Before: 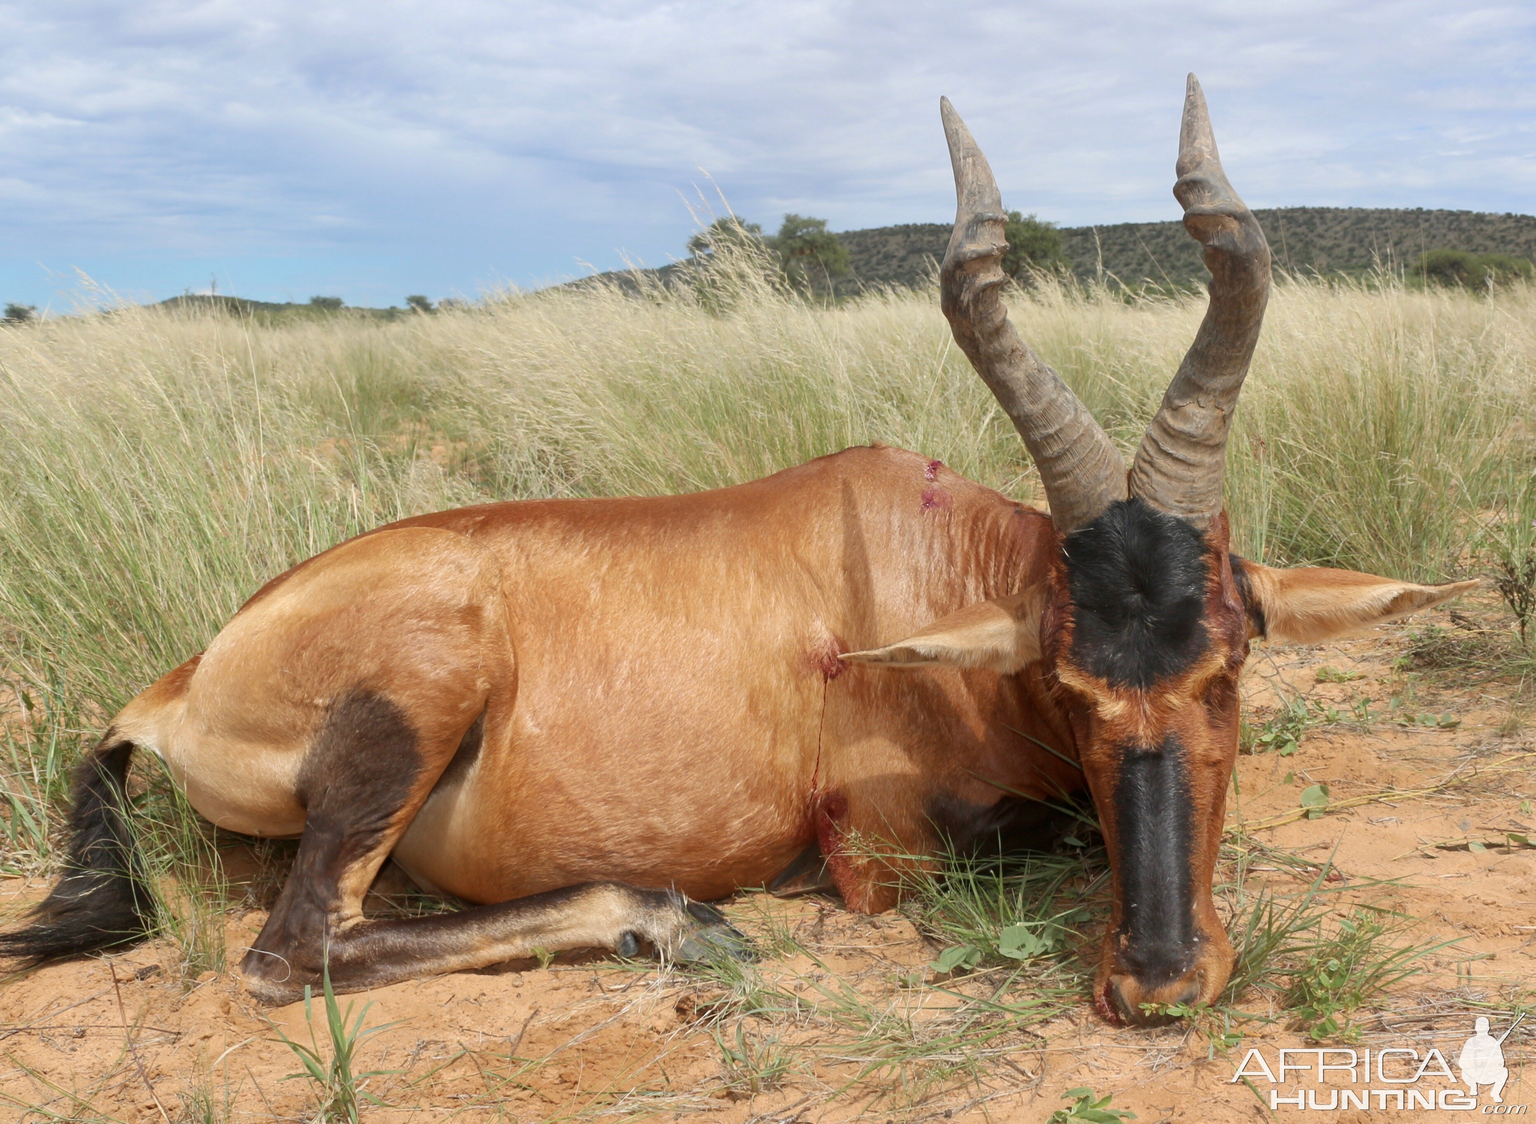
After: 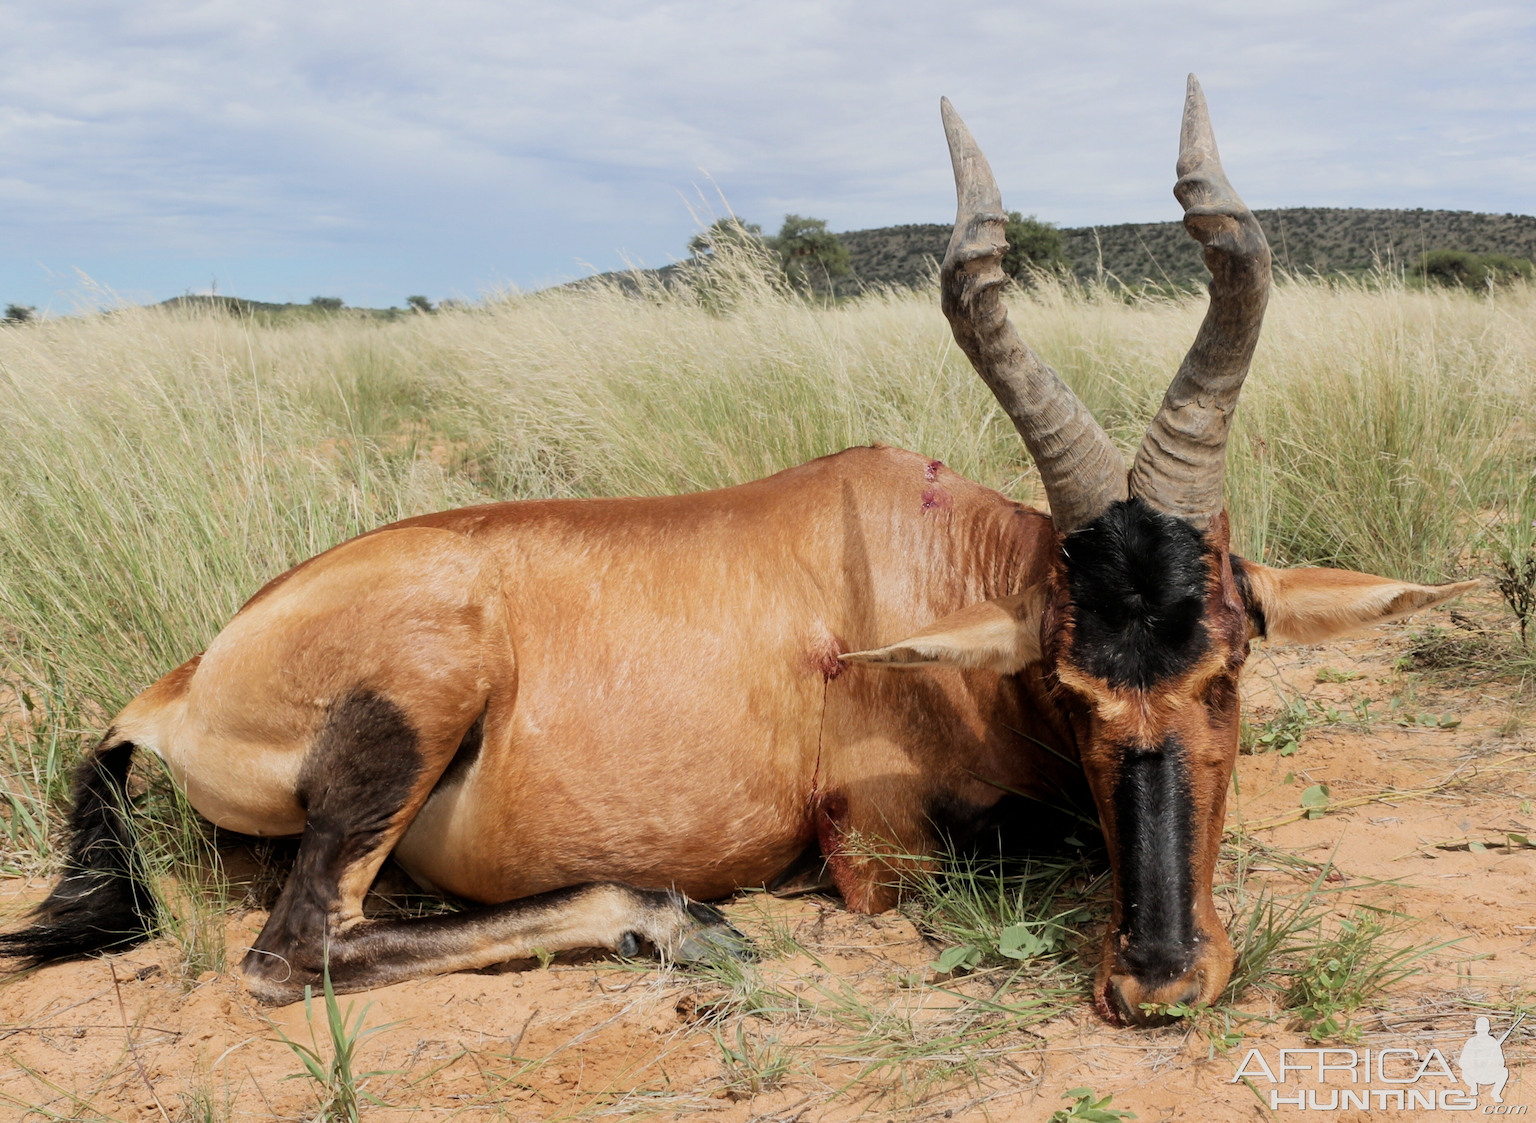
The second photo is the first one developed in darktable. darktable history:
filmic rgb: black relative exposure -5.05 EV, white relative exposure 3.96 EV, hardness 2.9, contrast 1.299, highlights saturation mix -30.79%
